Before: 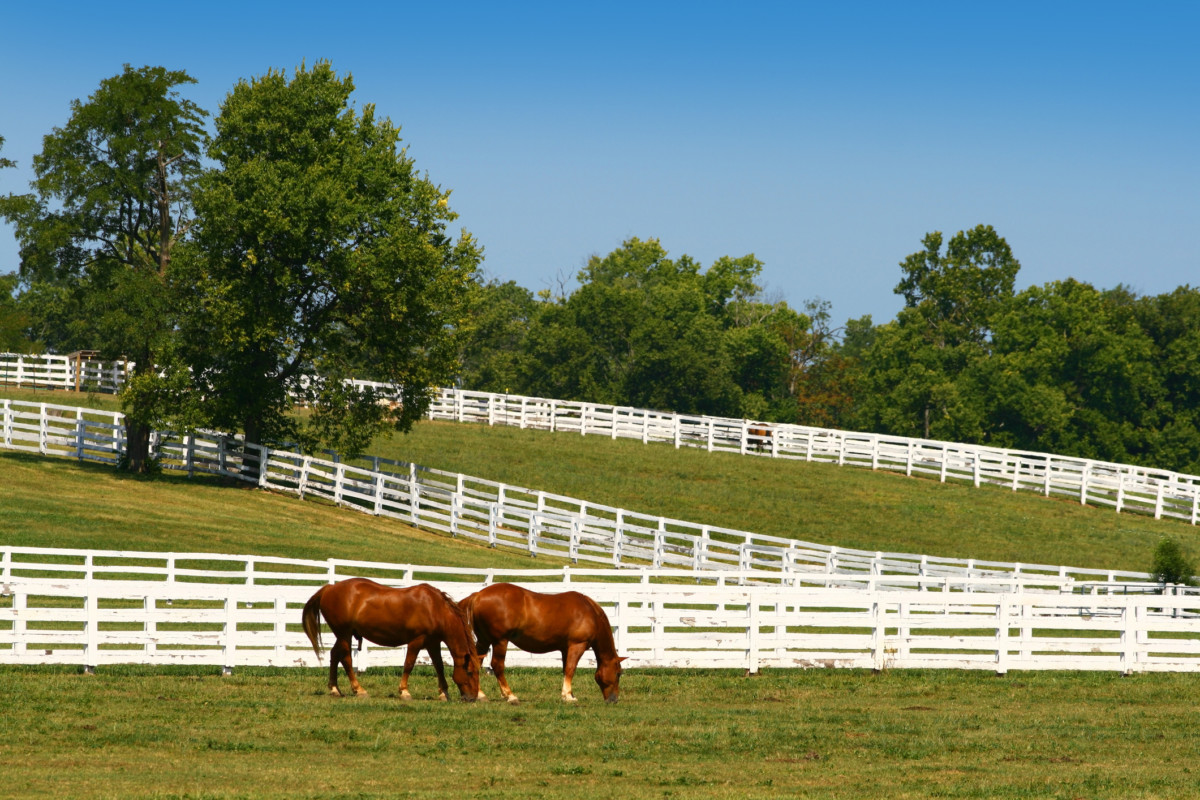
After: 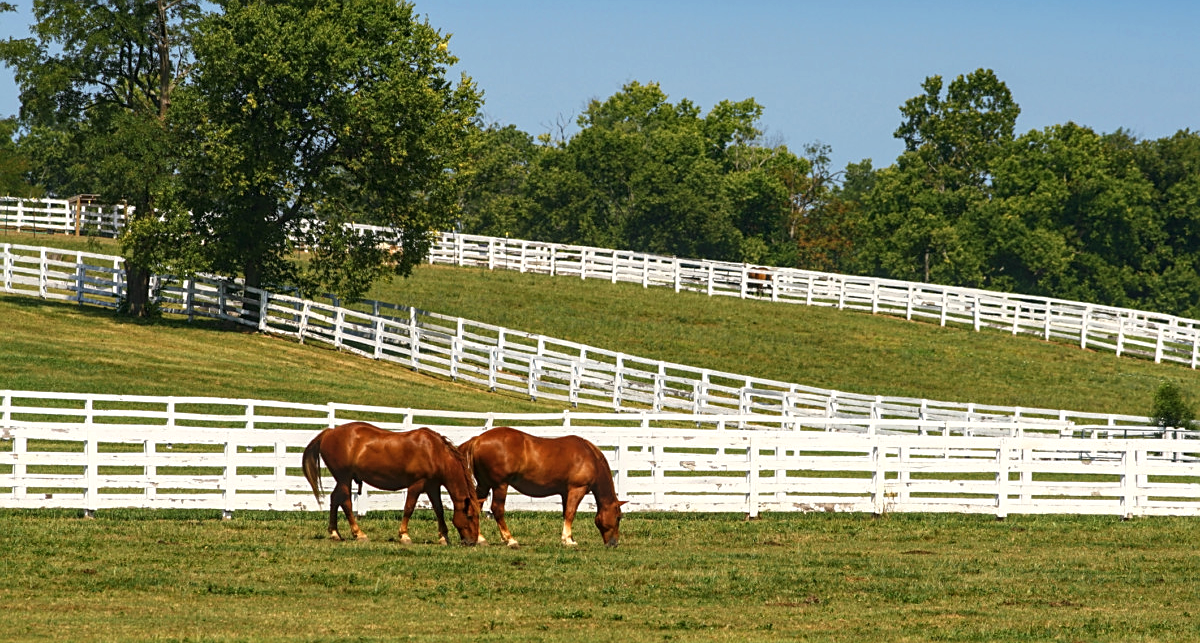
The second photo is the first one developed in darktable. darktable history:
local contrast: on, module defaults
exposure: black level correction -0.003, exposure 0.033 EV, compensate exposure bias true, compensate highlight preservation false
sharpen: on, module defaults
crop and rotate: top 19.509%
color calibration: illuminant same as pipeline (D50), adaptation XYZ, x 0.346, y 0.358, temperature 5017.47 K
